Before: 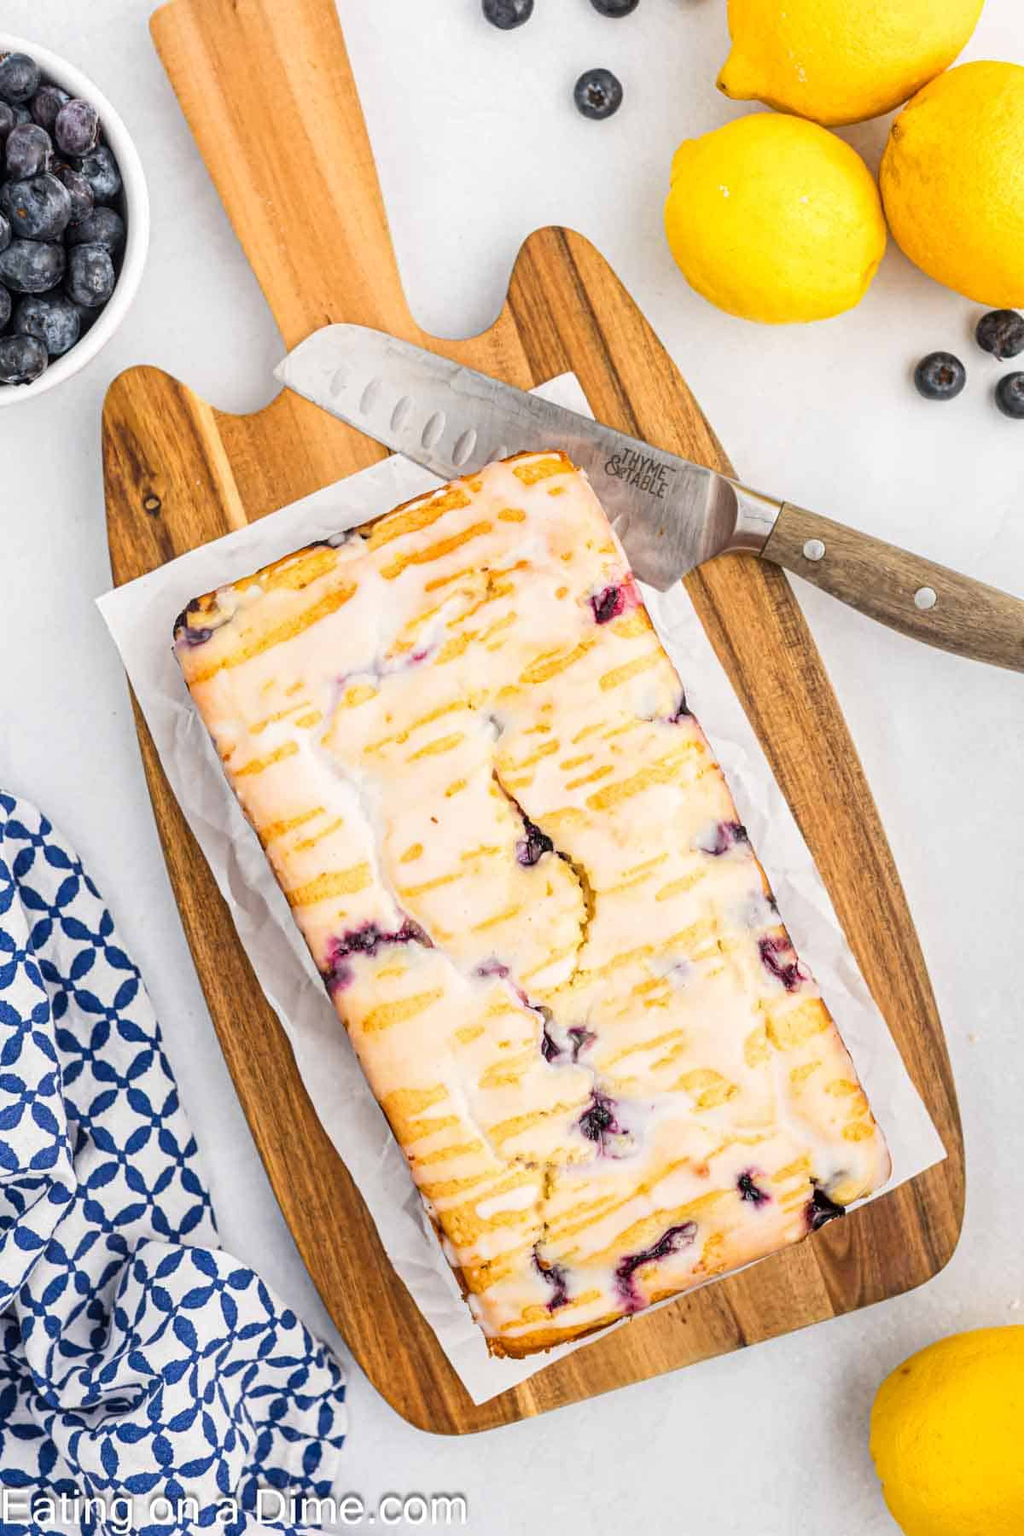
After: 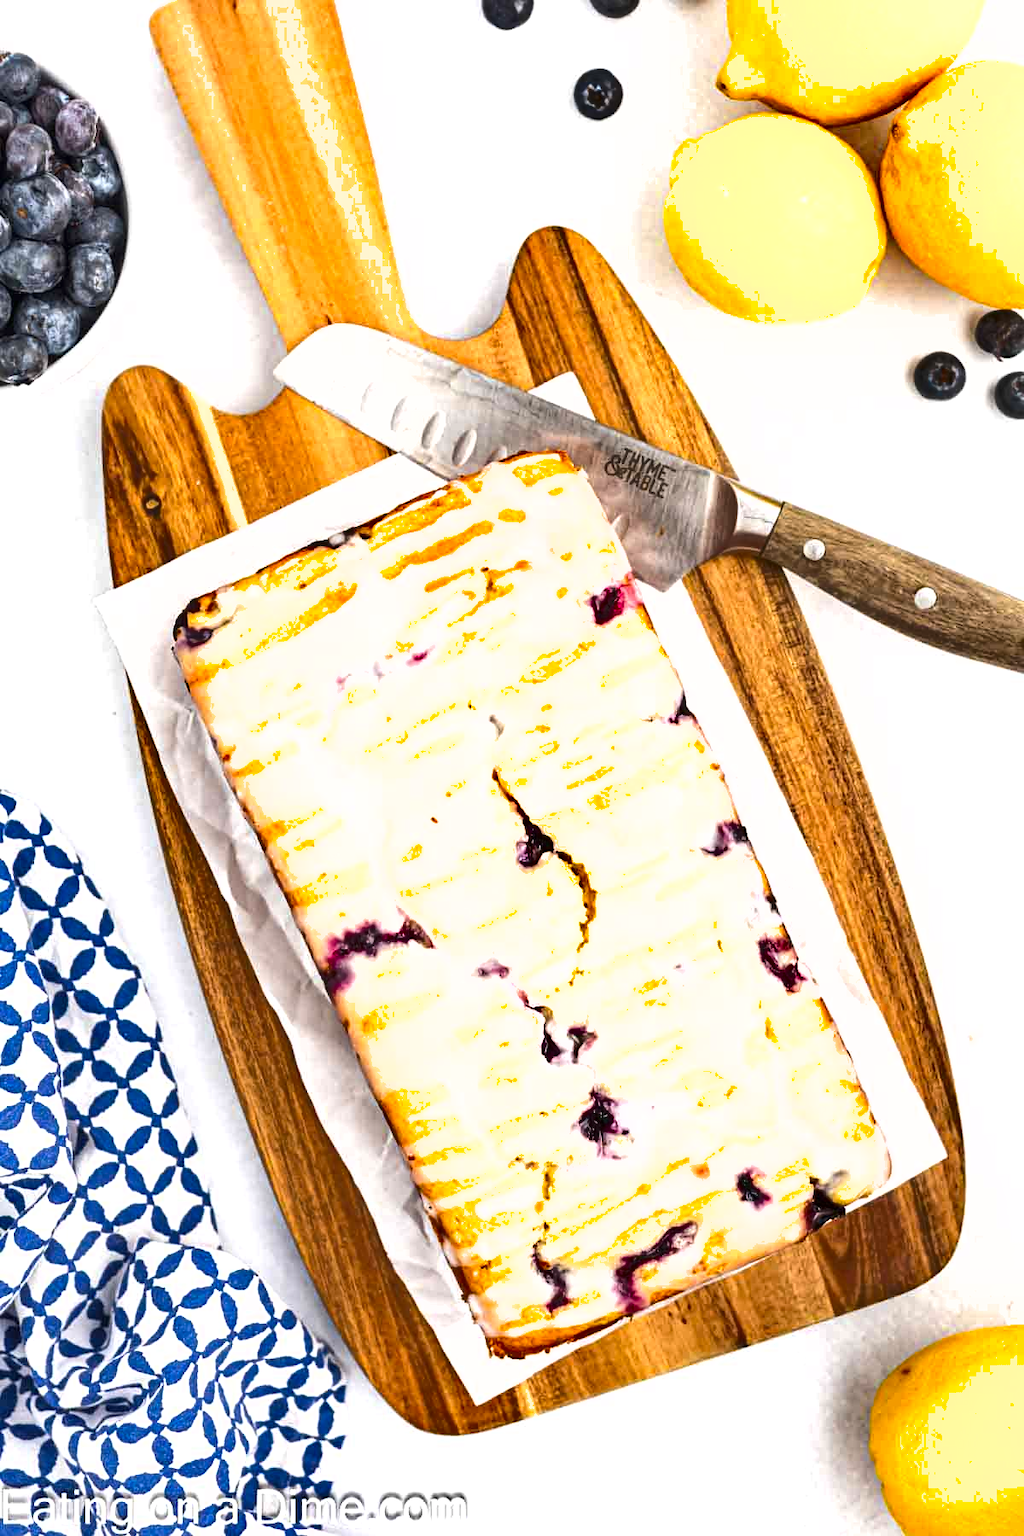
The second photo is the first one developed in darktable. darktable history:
exposure: black level correction 0, exposure 0.696 EV, compensate exposure bias true, compensate highlight preservation false
shadows and highlights: shadows color adjustment 98%, highlights color adjustment 59.28%, soften with gaussian
color zones: curves: ch0 [(0.068, 0.464) (0.25, 0.5) (0.48, 0.508) (0.75, 0.536) (0.886, 0.476) (0.967, 0.456)]; ch1 [(0.066, 0.456) (0.25, 0.5) (0.616, 0.508) (0.746, 0.56) (0.934, 0.444)]
